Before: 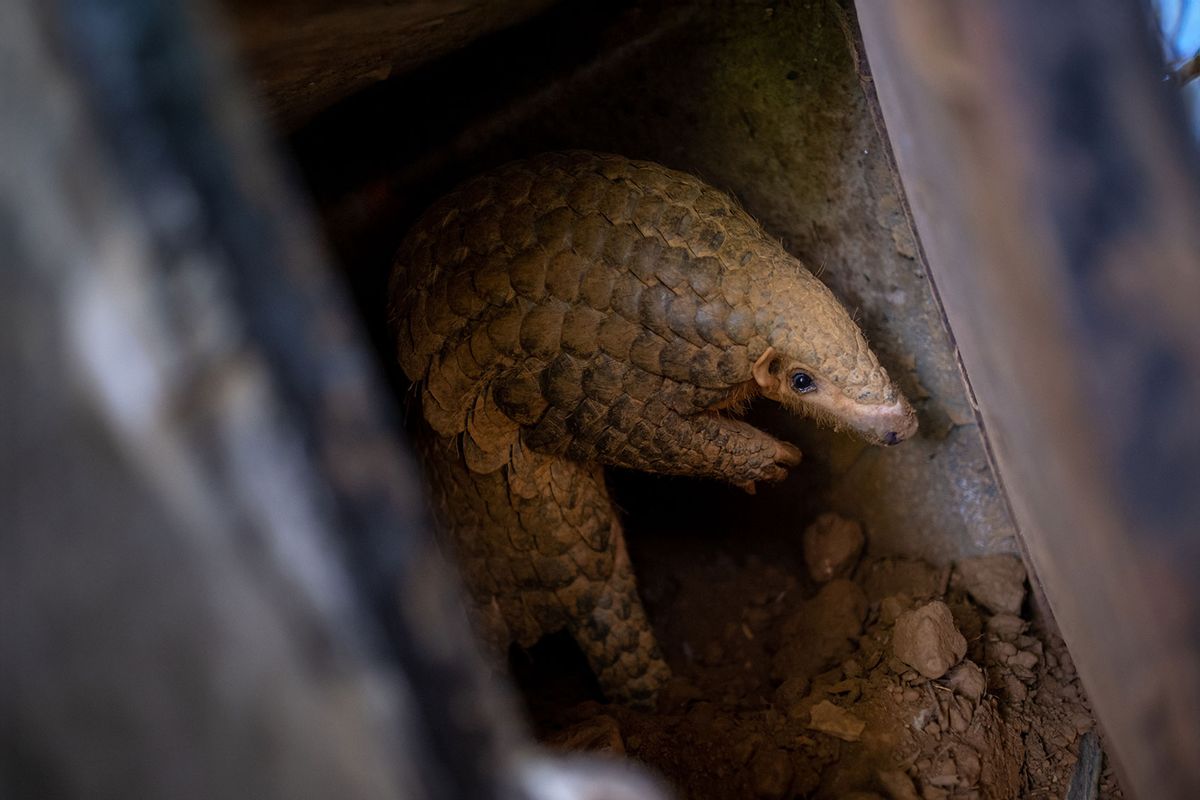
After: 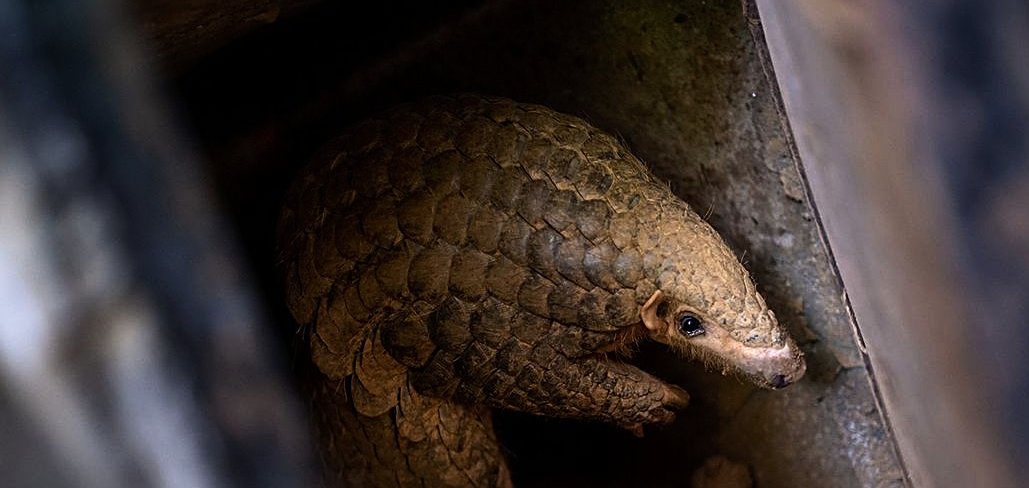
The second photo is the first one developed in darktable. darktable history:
sharpen: on, module defaults
tone equalizer: -8 EV -0.771 EV, -7 EV -0.723 EV, -6 EV -0.618 EV, -5 EV -0.406 EV, -3 EV 0.387 EV, -2 EV 0.6 EV, -1 EV 0.69 EV, +0 EV 0.72 EV, edges refinement/feathering 500, mask exposure compensation -1.57 EV, preserve details no
crop and rotate: left 9.344%, top 7.195%, right 4.846%, bottom 31.774%
